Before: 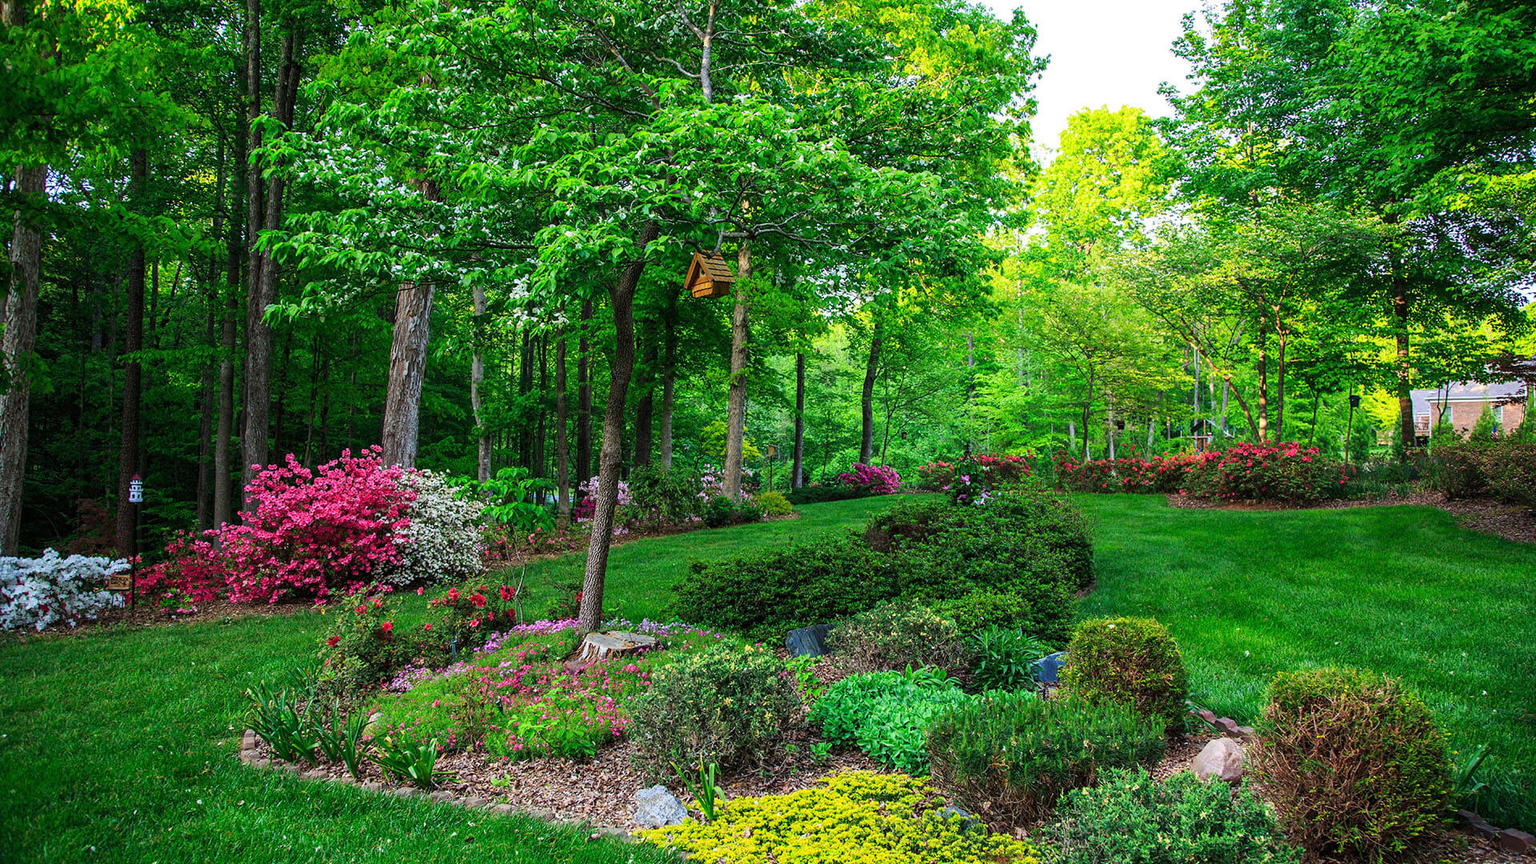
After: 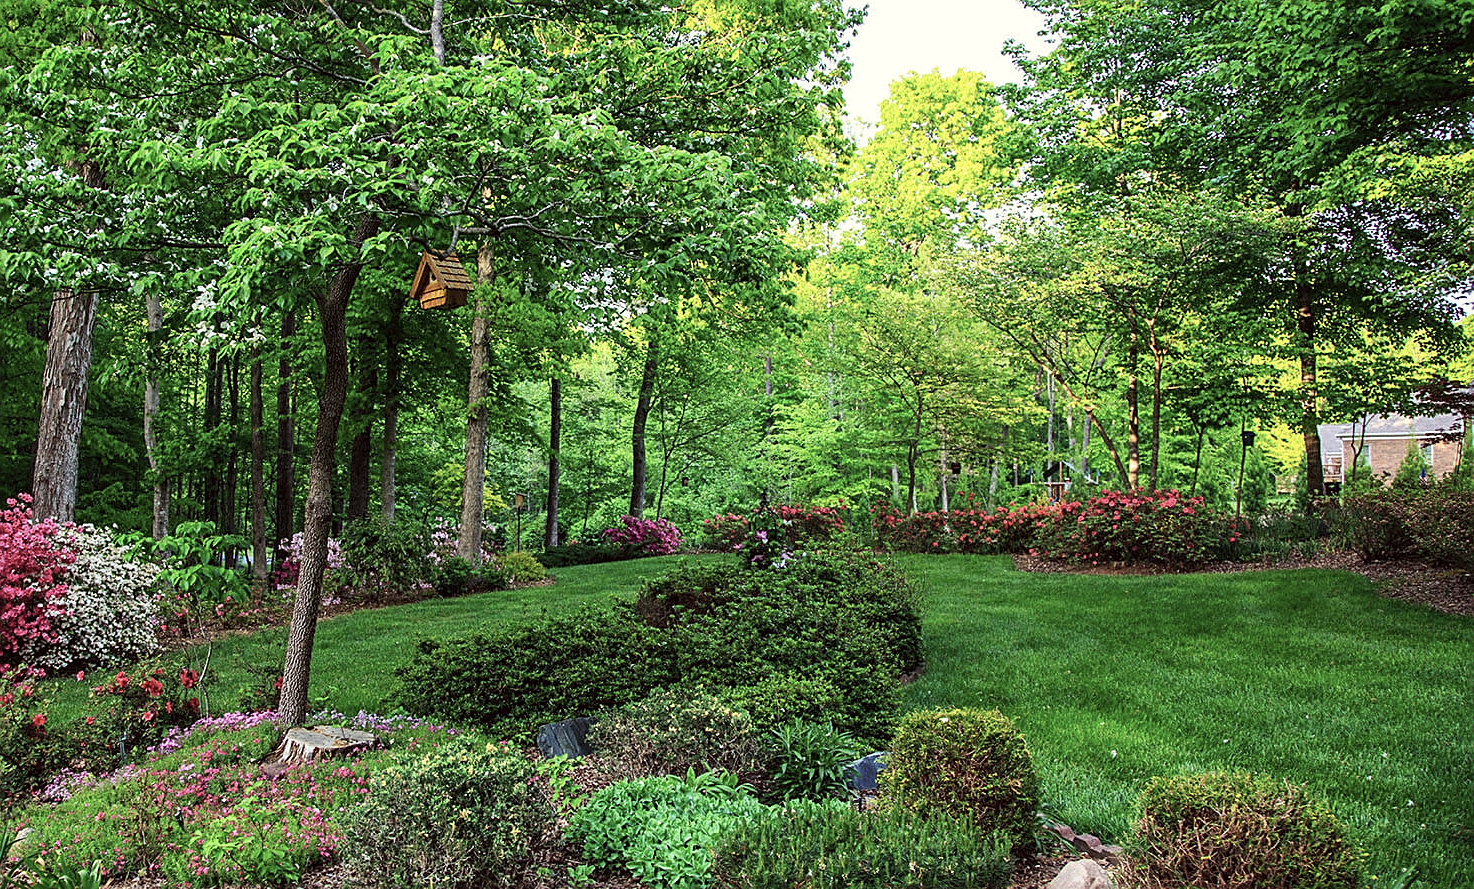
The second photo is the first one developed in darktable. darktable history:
crop: left 23.187%, top 5.89%, bottom 11.782%
sharpen: on, module defaults
color correction: highlights a* -0.919, highlights b* 4.51, shadows a* 3.64
contrast brightness saturation: contrast 0.103, saturation -0.294
